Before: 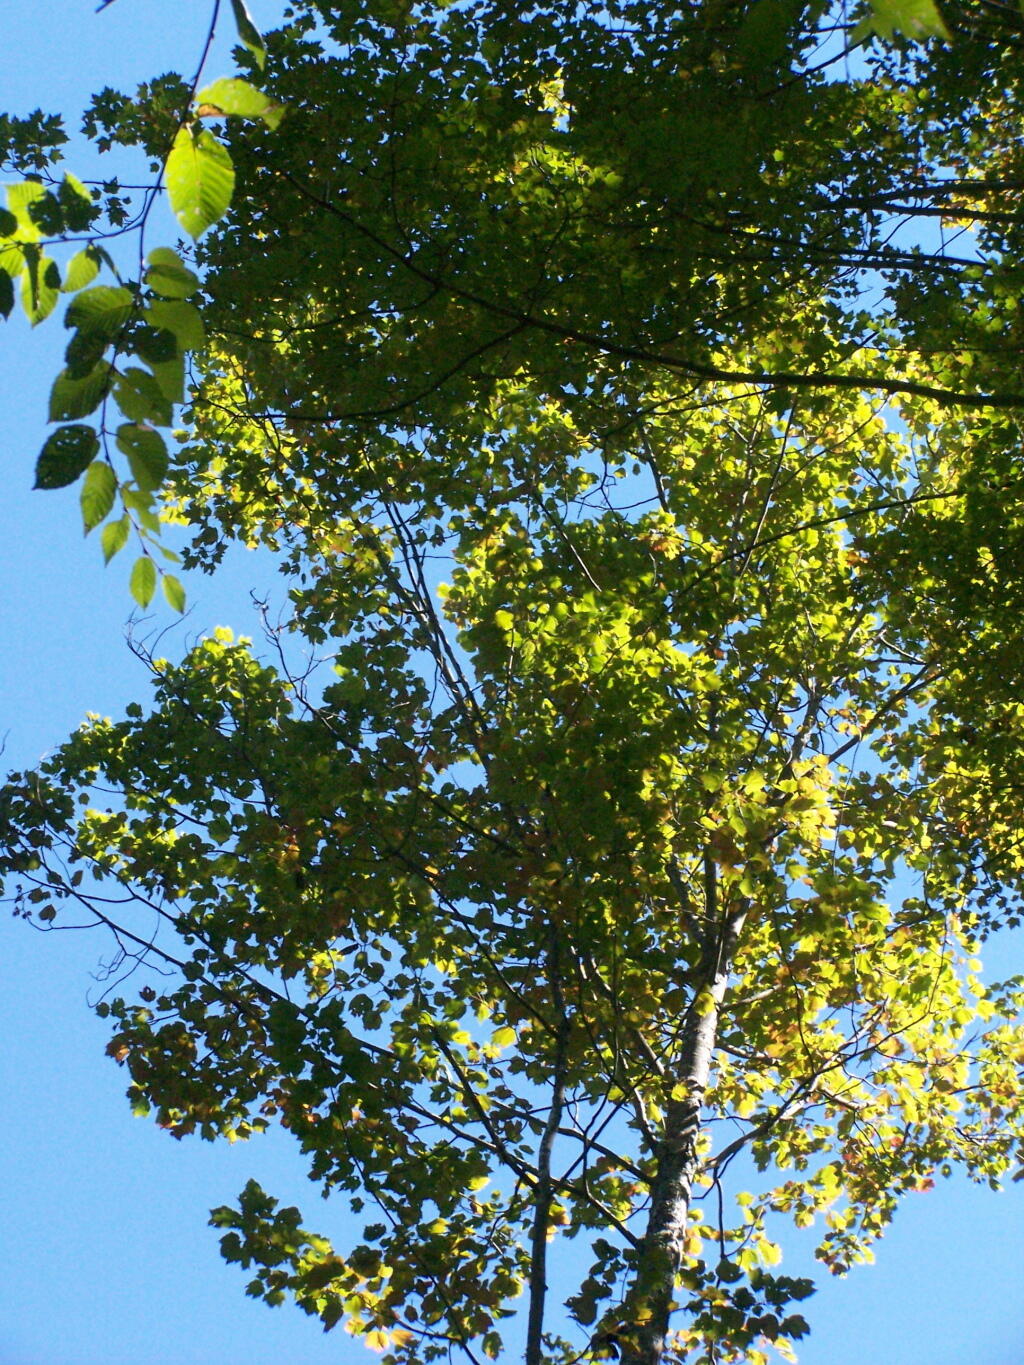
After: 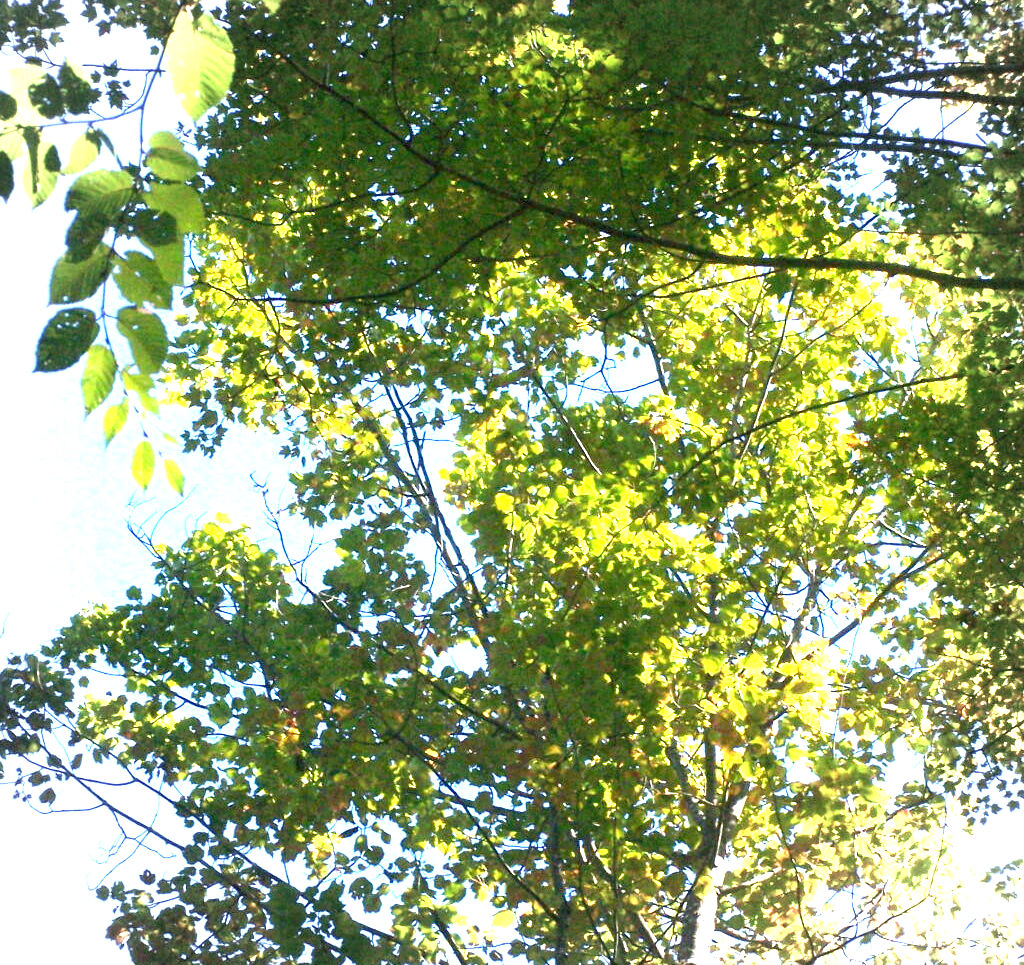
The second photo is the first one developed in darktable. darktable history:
vignetting: brightness -0.147, automatic ratio true
crop and rotate: top 8.635%, bottom 20.654%
exposure: exposure 1.991 EV, compensate highlight preservation false
